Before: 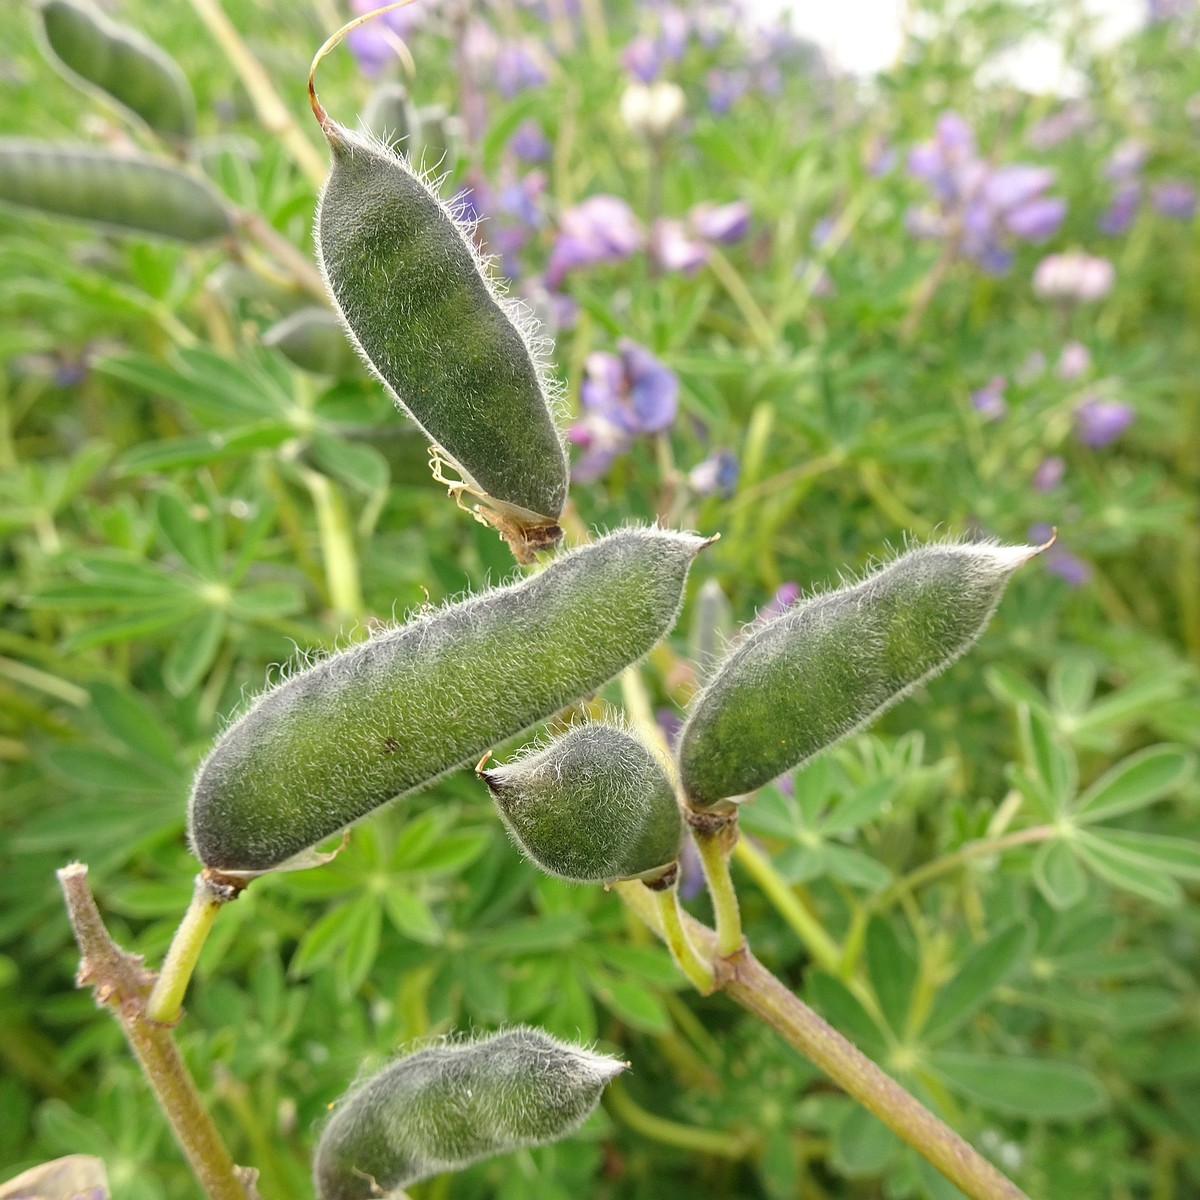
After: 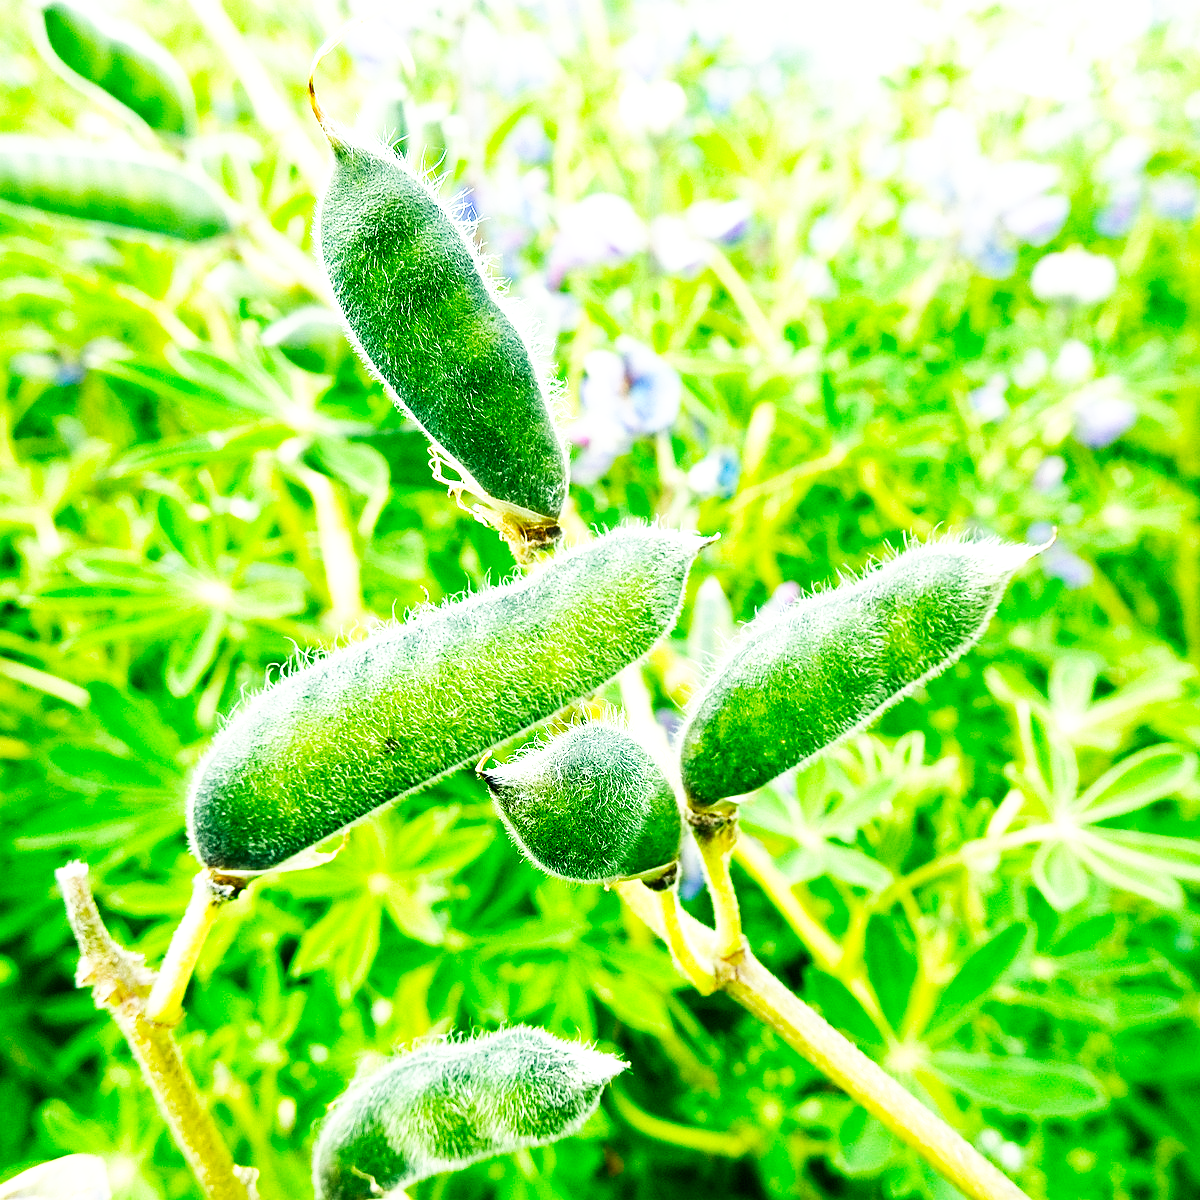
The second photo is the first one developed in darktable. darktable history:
base curve: curves: ch0 [(0, 0) (0.007, 0.004) (0.027, 0.03) (0.046, 0.07) (0.207, 0.54) (0.442, 0.872) (0.673, 0.972) (1, 1)], preserve colors none
color balance rgb: shadows lift › luminance -7.7%, shadows lift › chroma 2.13%, shadows lift › hue 165.27°, power › luminance -7.77%, power › chroma 1.1%, power › hue 215.88°, highlights gain › luminance 15.15%, highlights gain › chroma 7%, highlights gain › hue 125.57°, global offset › luminance -0.33%, global offset › chroma 0.11%, global offset › hue 165.27°, perceptual saturation grading › global saturation 24.42%, perceptual saturation grading › highlights -24.42%, perceptual saturation grading › mid-tones 24.42%, perceptual saturation grading › shadows 40%, perceptual brilliance grading › global brilliance -5%, perceptual brilliance grading › highlights 24.42%, perceptual brilliance grading › mid-tones 7%, perceptual brilliance grading › shadows -5%
